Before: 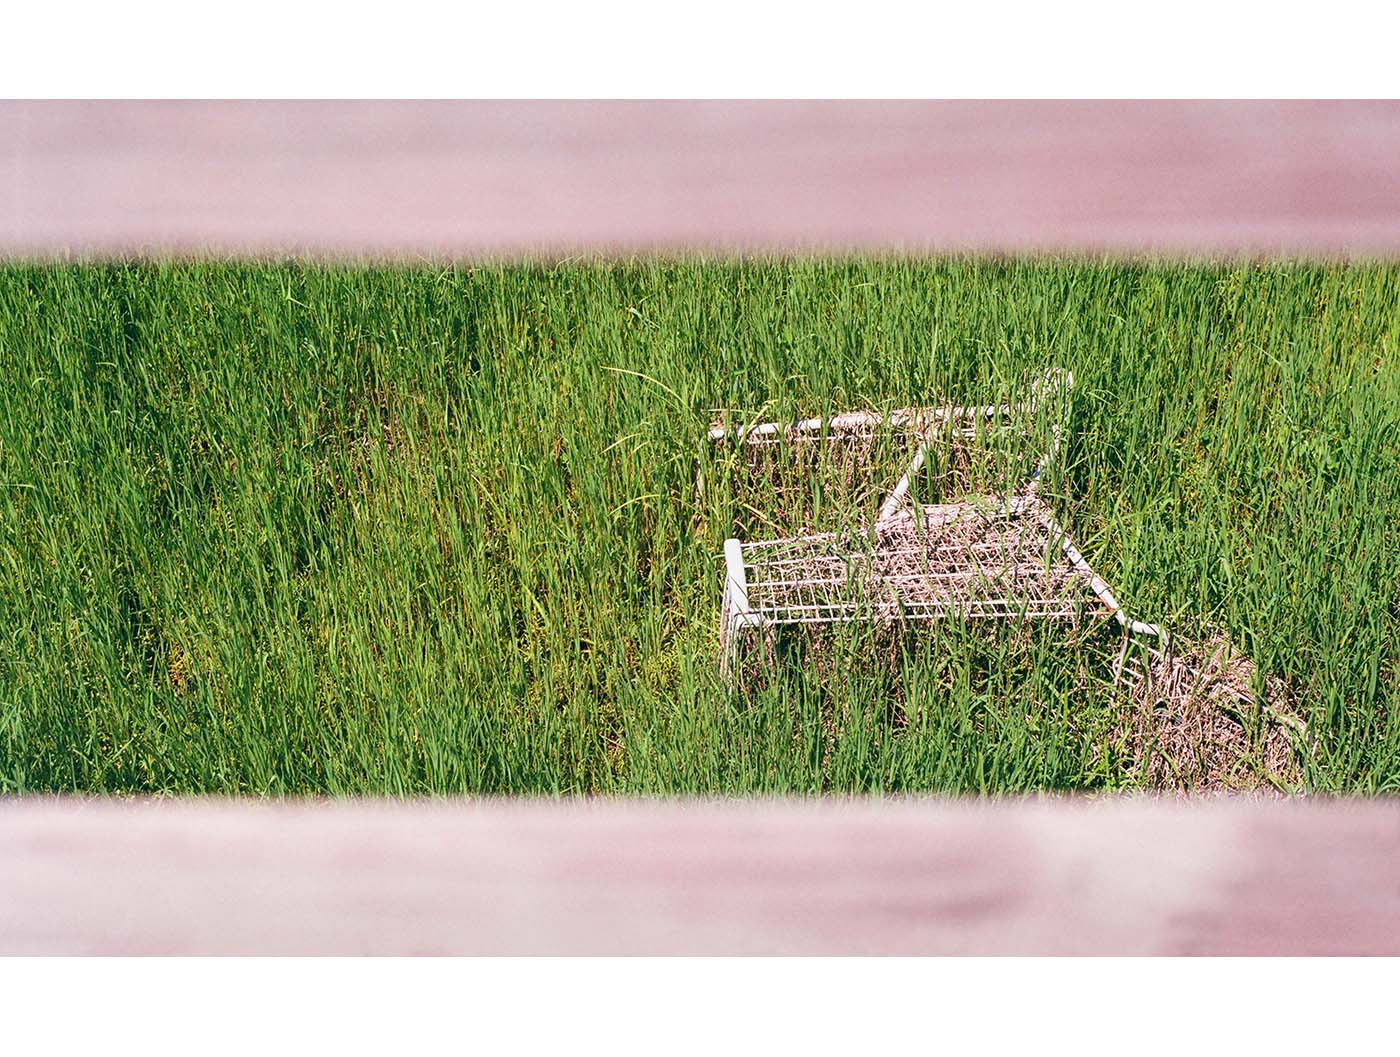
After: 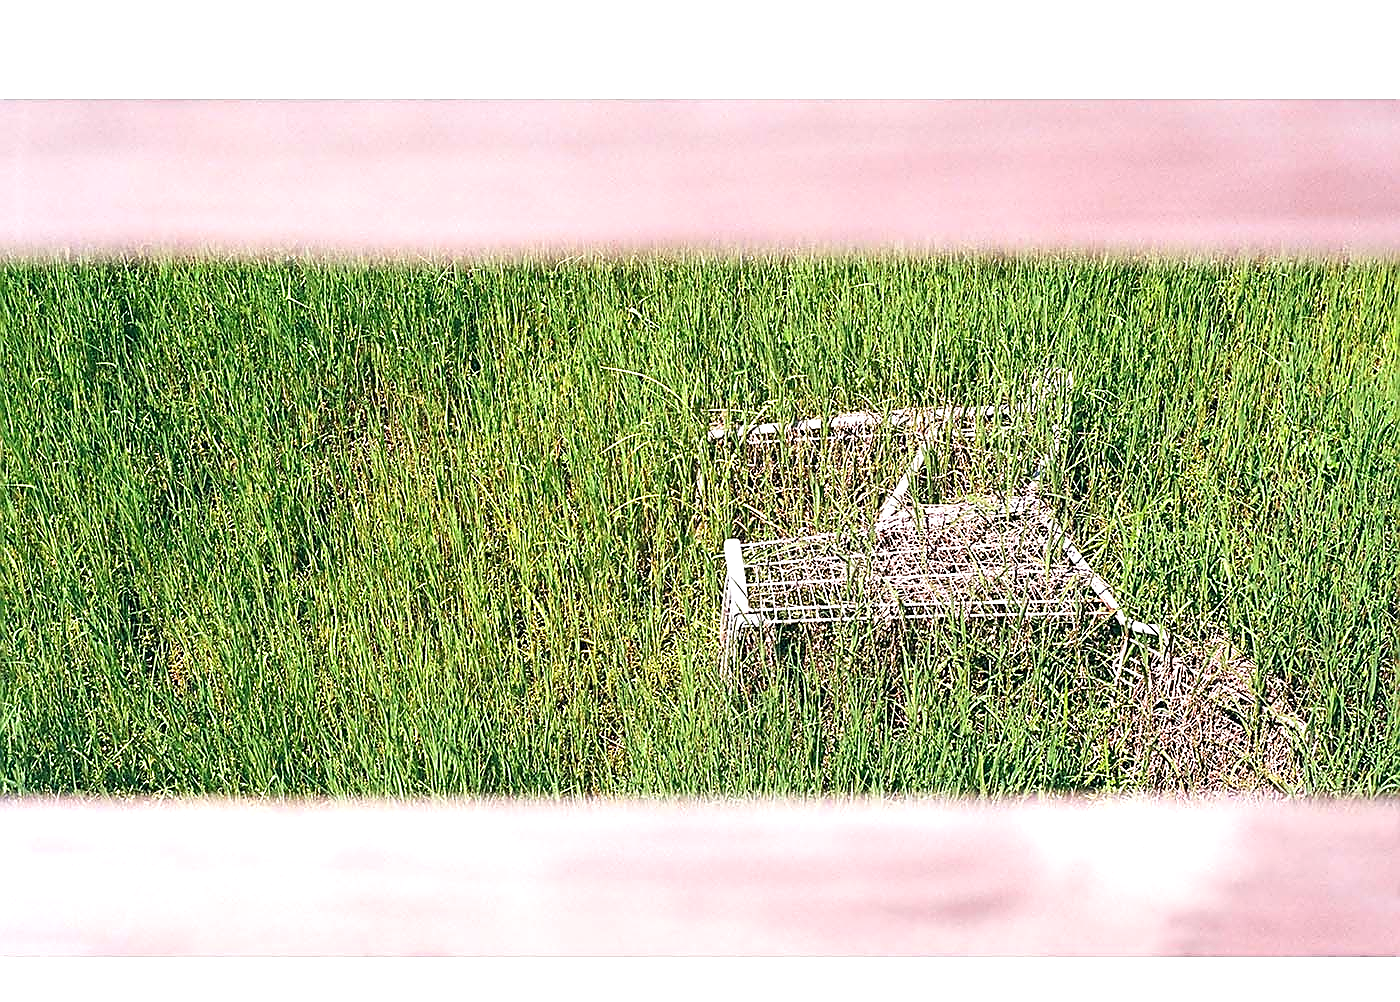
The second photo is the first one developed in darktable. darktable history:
crop and rotate: top 0.002%, bottom 5.149%
exposure: exposure 0.611 EV, compensate exposure bias true, compensate highlight preservation false
sharpen: radius 1.385, amount 1.249, threshold 0.781
